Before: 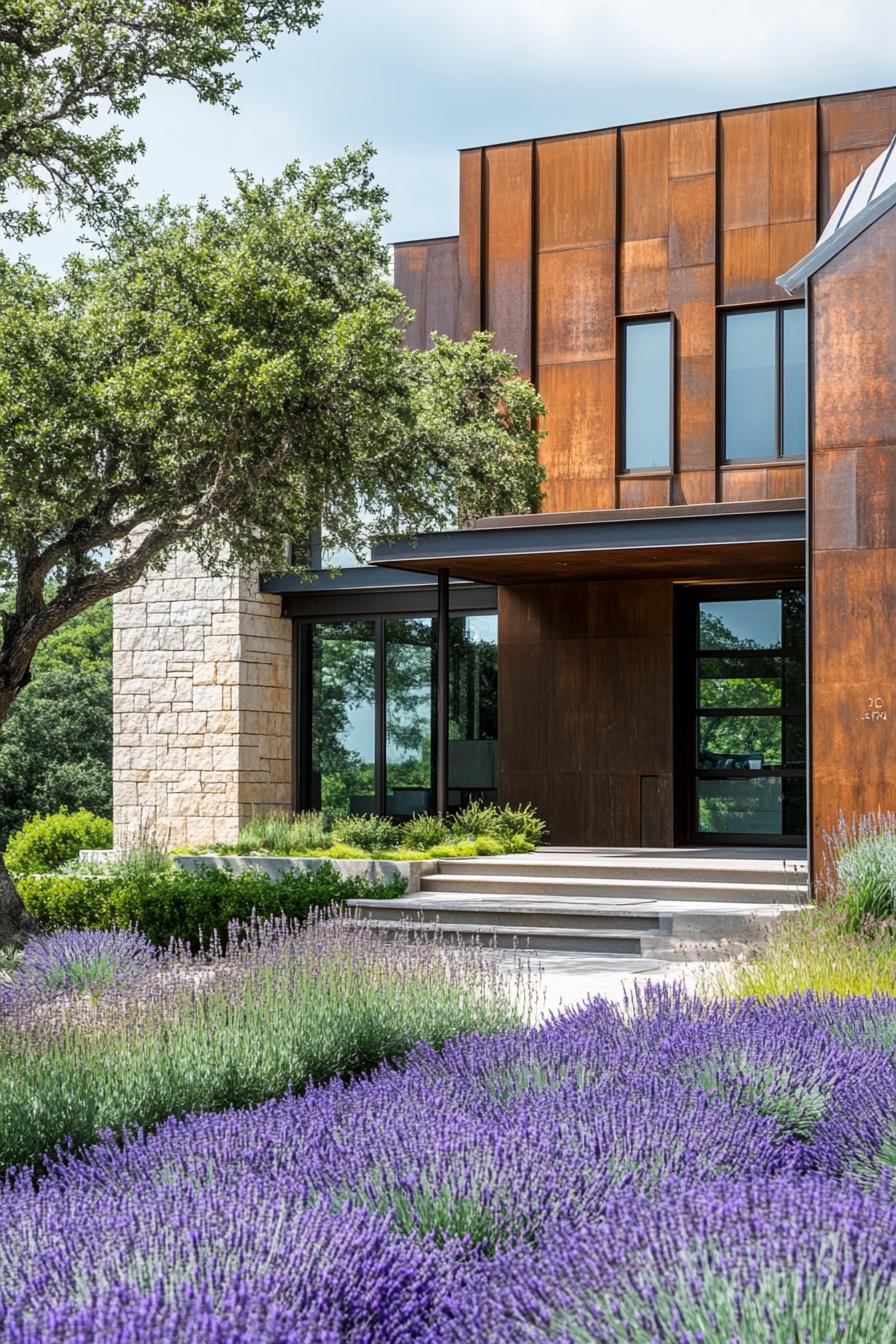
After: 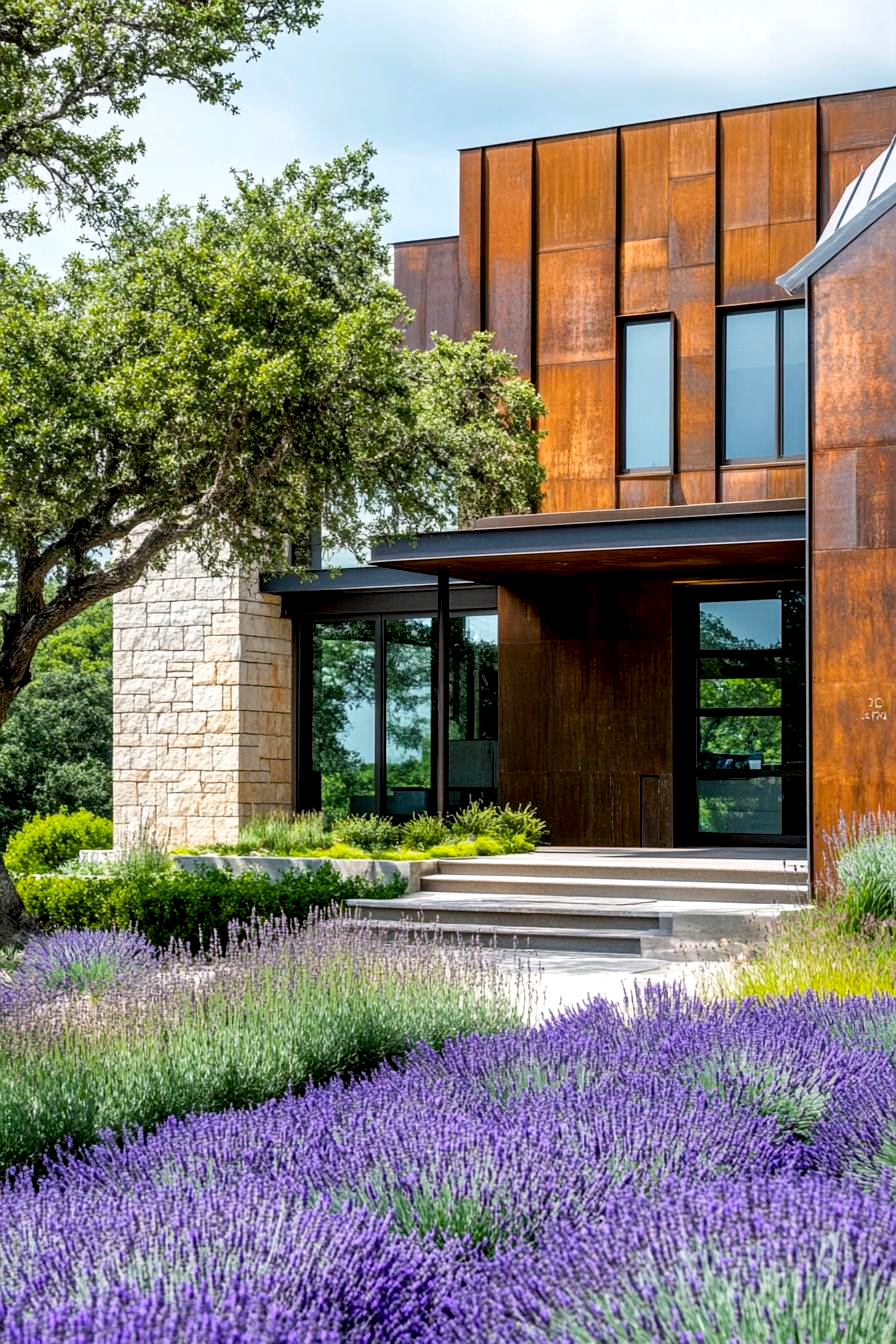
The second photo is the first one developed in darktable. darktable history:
exposure: black level correction 0.009, exposure 0.107 EV, compensate highlight preservation false
color balance rgb: perceptual saturation grading › global saturation 19.446%
local contrast: mode bilateral grid, contrast 19, coarseness 50, detail 120%, midtone range 0.2
